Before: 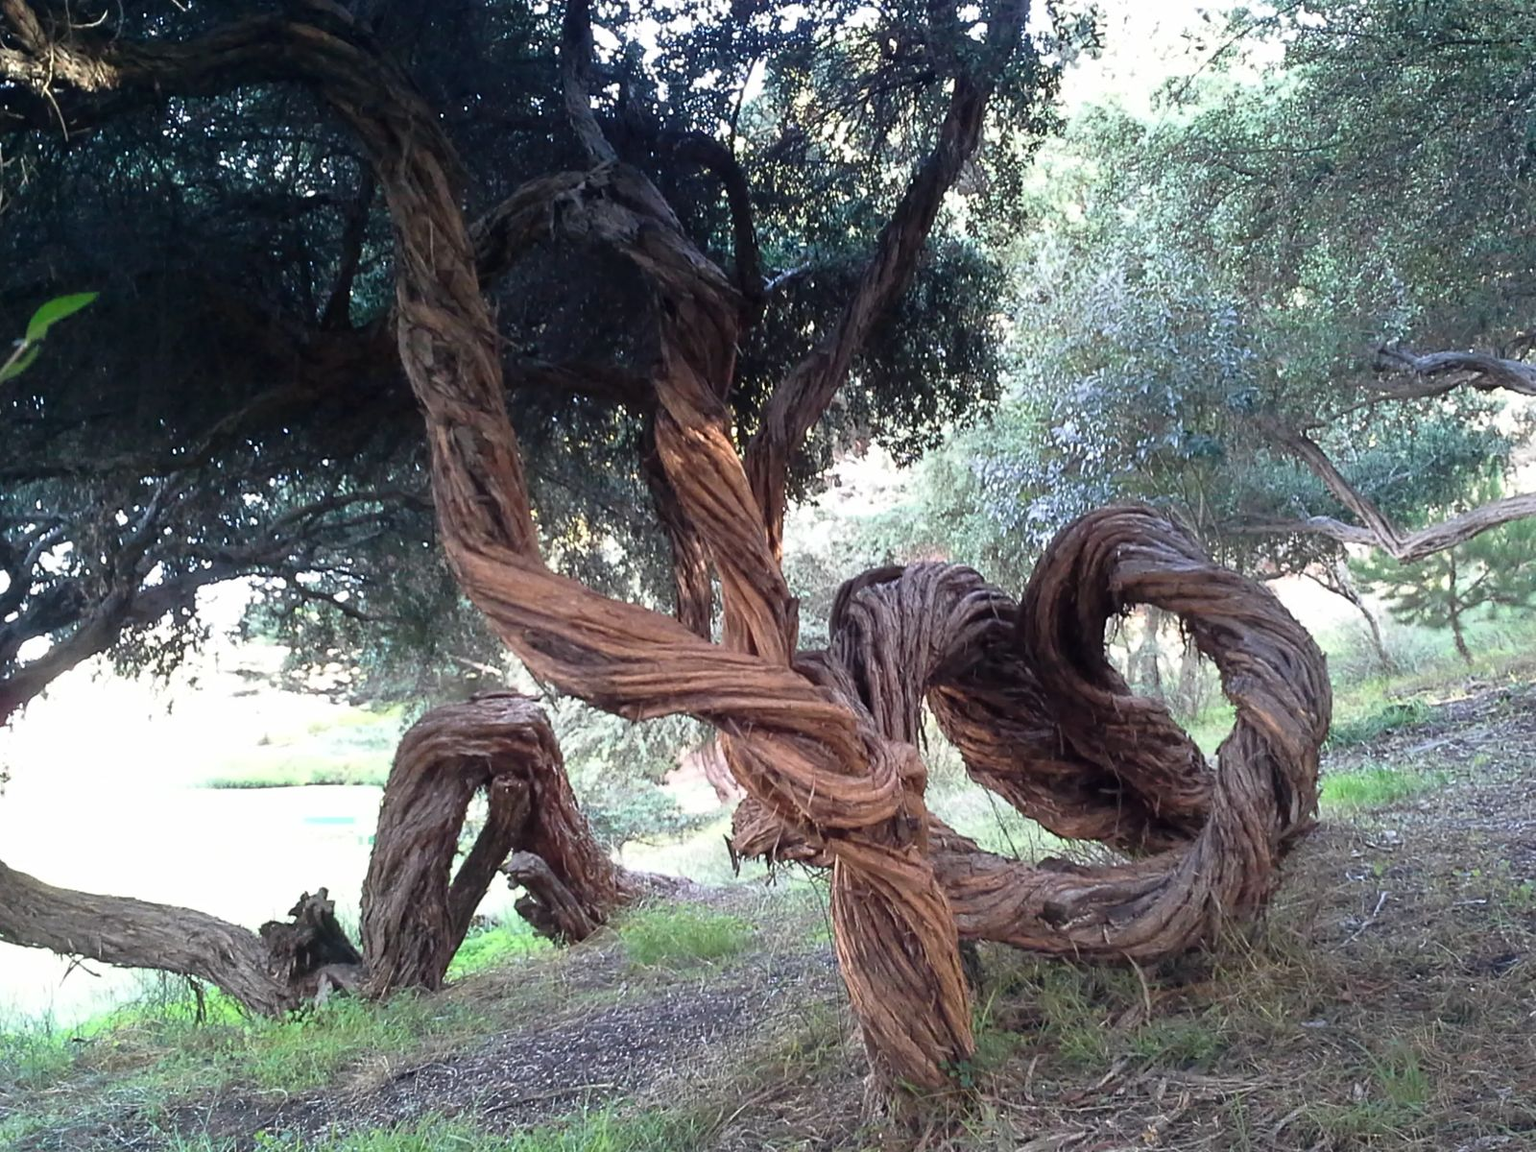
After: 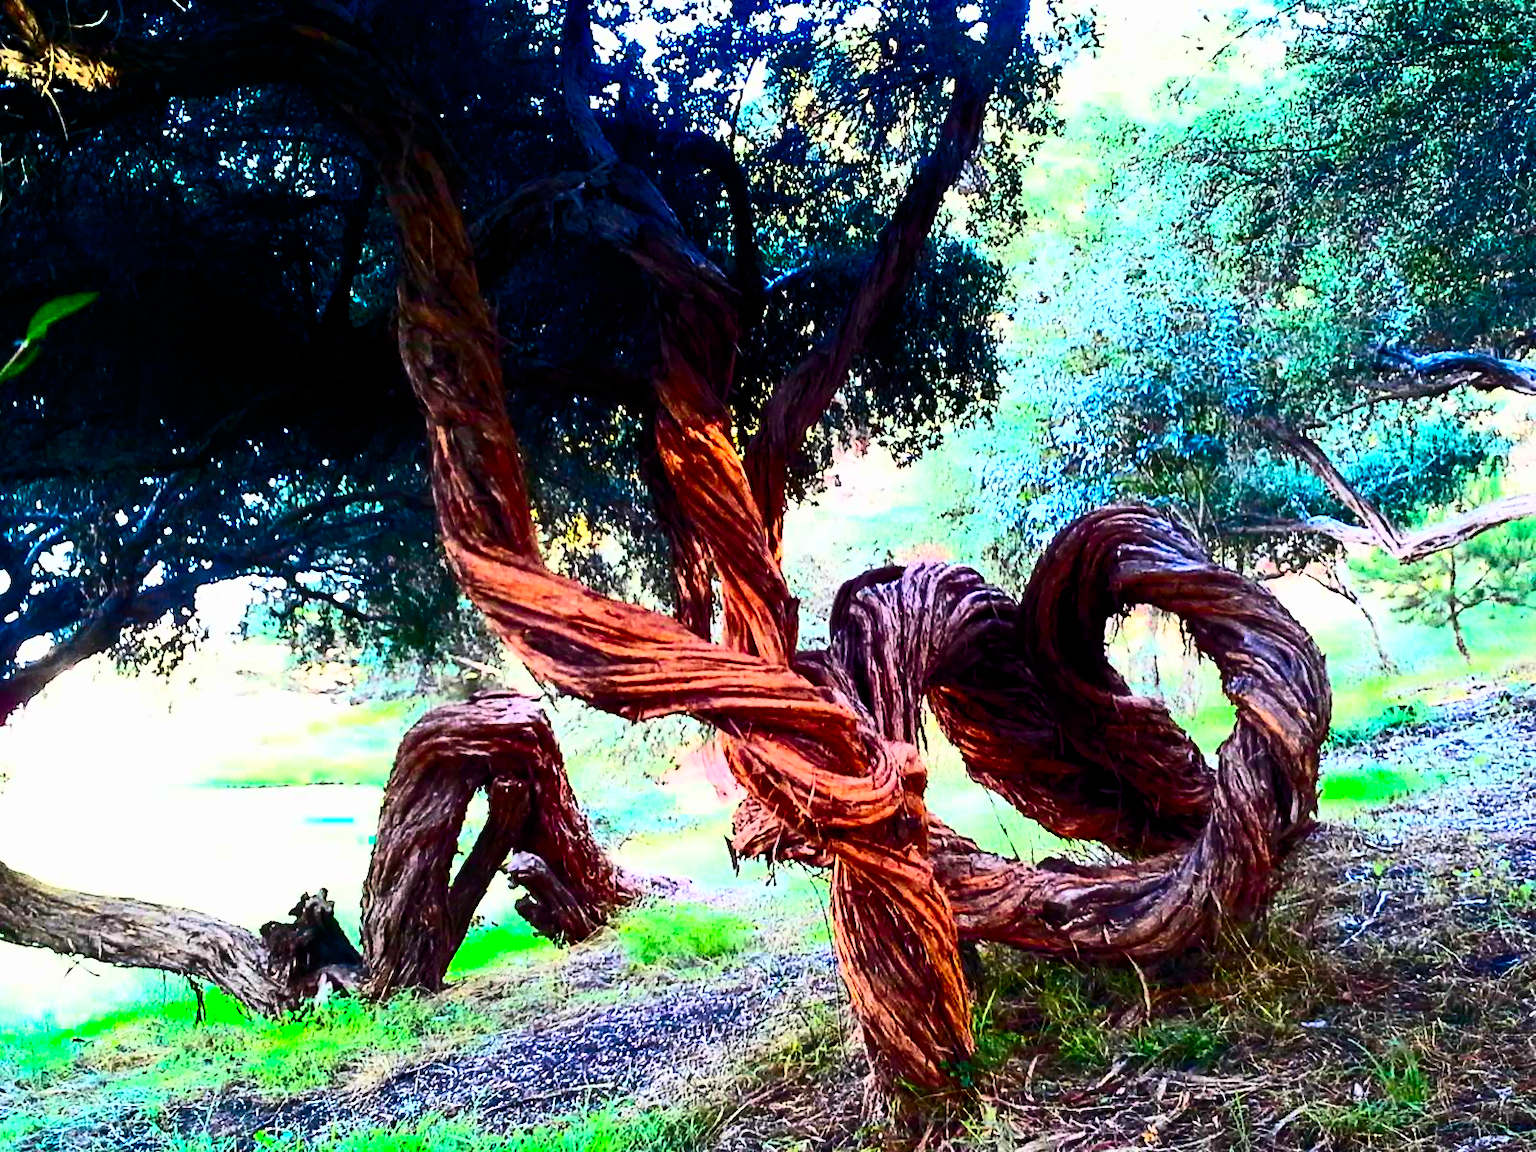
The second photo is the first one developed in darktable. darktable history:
color correction: saturation 3
color zones: curves: ch0 [(0.068, 0.464) (0.25, 0.5) (0.48, 0.508) (0.75, 0.536) (0.886, 0.476) (0.967, 0.456)]; ch1 [(0.066, 0.456) (0.25, 0.5) (0.616, 0.508) (0.746, 0.56) (0.934, 0.444)]
contrast brightness saturation: contrast 0.93, brightness 0.2
filmic rgb: black relative exposure -7.6 EV, white relative exposure 4.64 EV, threshold 3 EV, target black luminance 0%, hardness 3.55, latitude 50.51%, contrast 1.033, highlights saturation mix 10%, shadows ↔ highlights balance -0.198%, color science v4 (2020), enable highlight reconstruction true
